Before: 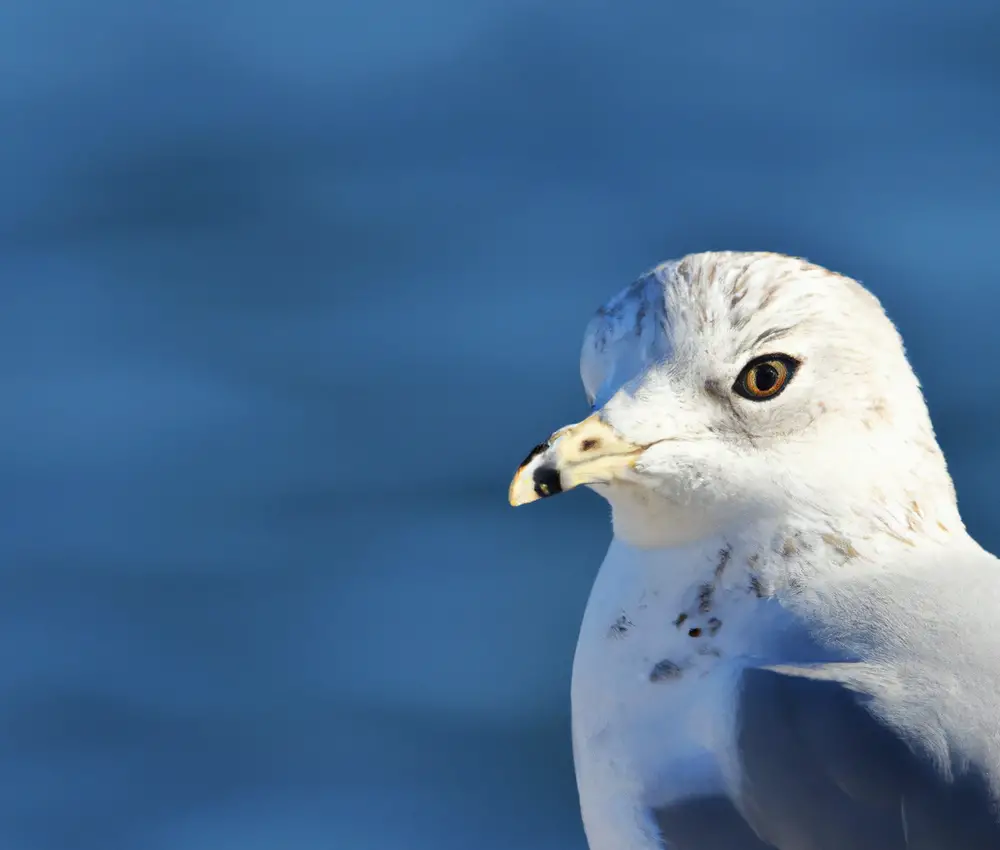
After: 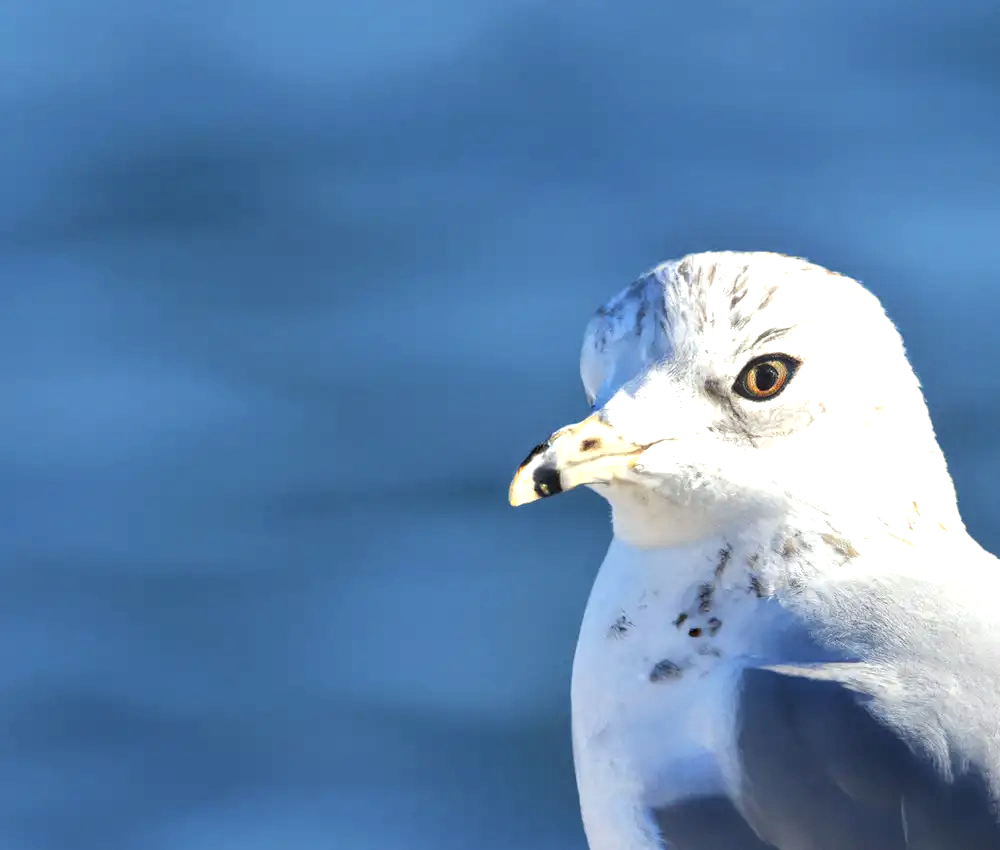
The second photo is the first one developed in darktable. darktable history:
contrast brightness saturation: saturation -0.052
local contrast: on, module defaults
exposure: exposure 0.6 EV, compensate highlight preservation false
